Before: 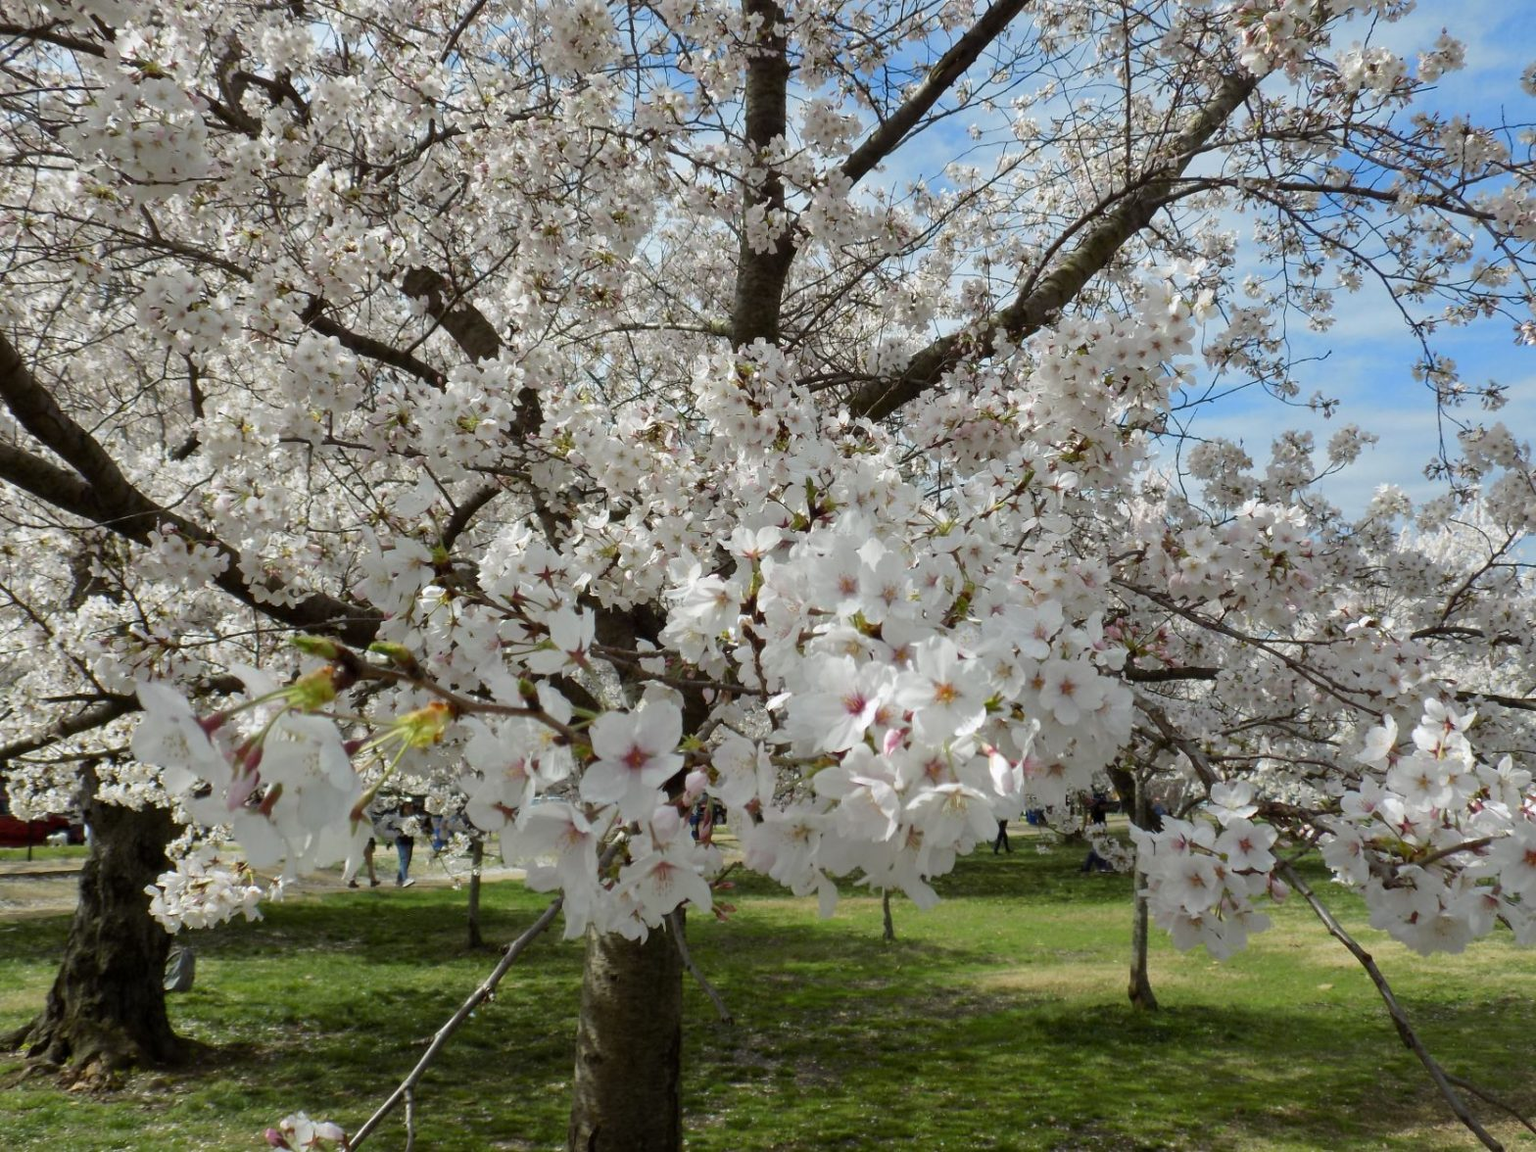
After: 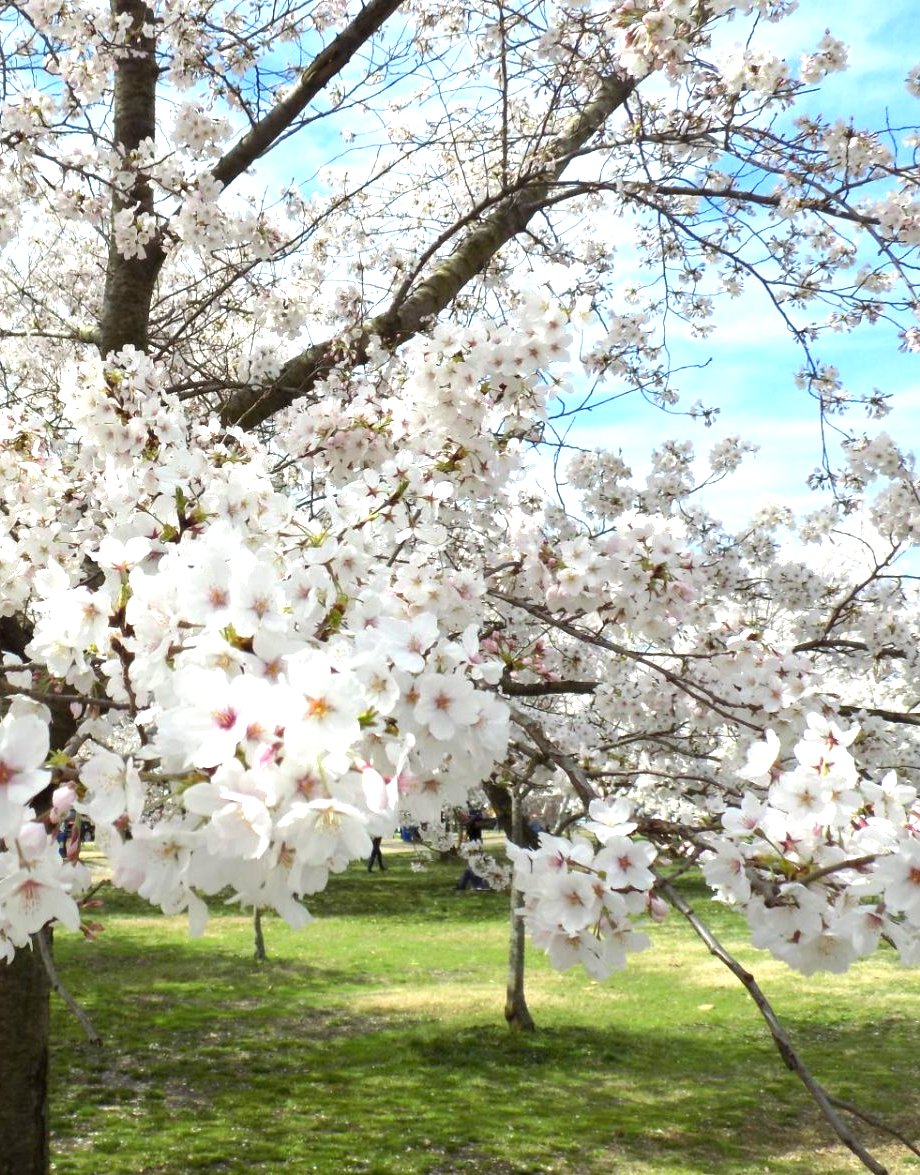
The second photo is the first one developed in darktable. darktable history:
crop: left 41.31%
exposure: black level correction 0, exposure 1.2 EV, compensate exposure bias true, compensate highlight preservation false
